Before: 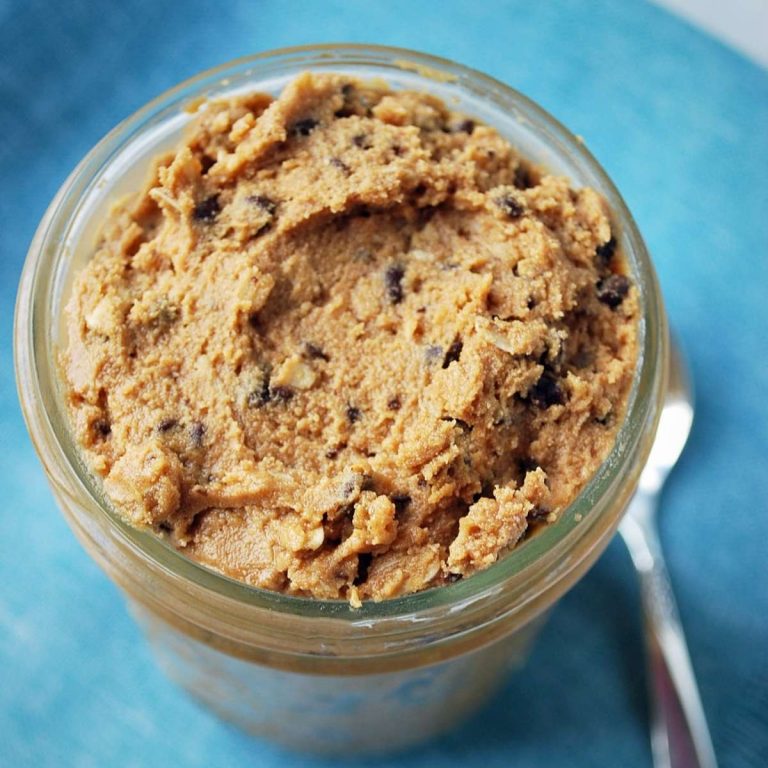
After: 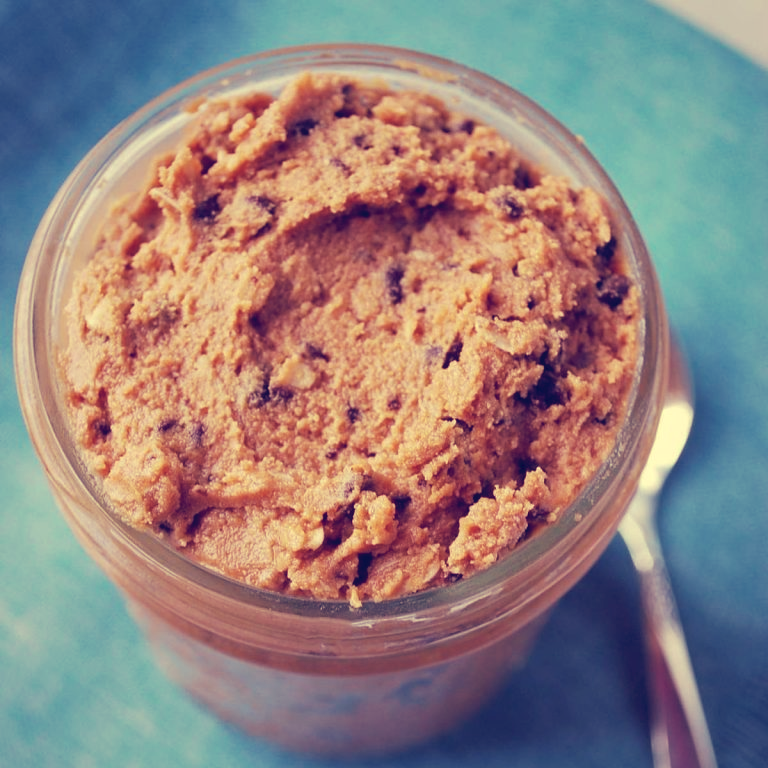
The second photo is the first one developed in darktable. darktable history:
tone curve: curves: ch0 [(0, 0) (0.003, 0.051) (0.011, 0.054) (0.025, 0.056) (0.044, 0.07) (0.069, 0.092) (0.1, 0.119) (0.136, 0.149) (0.177, 0.189) (0.224, 0.231) (0.277, 0.278) (0.335, 0.329) (0.399, 0.386) (0.468, 0.454) (0.543, 0.524) (0.623, 0.603) (0.709, 0.687) (0.801, 0.776) (0.898, 0.878) (1, 1)], preserve colors none
color look up table: target L [99.25, 94.58, 93.67, 87.27, 86.04, 77.94, 70.26, 65.36, 65.71, 57.95, 53.99, 40.42, 31.97, 12.13, 201.23, 71.08, 71.52, 68.25, 63.21, 55.3, 55.31, 53.39, 46.28, 34.69, 34.84, 16.52, 85.72, 82.11, 67.25, 60.73, 58.98, 50.74, 39.42, 43.68, 45.75, 36.53, 24.45, 28.46, 18.92, 10.24, 89.57, 84.21, 78.9, 66.71, 65.96, 67.57, 47.94, 40.75, 5.894], target a [-21.03, -18.45, -1.781, -73.01, -50.32, -21.45, -62.44, -54.39, -5.291, -6.846, -28.79, -30.79, 5.889, 16.32, 0, 39.57, 16.62, 49.09, 65.65, 81.72, 49.93, 30.82, 54.13, 32.48, 61.4, 42.17, 15.48, 30.12, 31.63, 79.97, 42.41, 55.8, 9.122, 70.42, 74.58, 66.28, 9.282, 35.25, 41.16, 35.43, -57.91, -17.01, -51.45, -34.41, -44.54, -0.235, -24.35, 11.53, 17.87], target b [70.3, 29.65, 41.21, 56.85, 28.98, 62.84, 51.77, 27.04, 28.85, 5.805, 27.43, -1.805, 12.24, -22.96, -0.001, 26.74, 57.44, 57.41, 5.957, 29.88, 9.967, 12.77, 34.15, 4.513, 5.701, -17.83, 17.55, 0.762, -19.58, -26.77, -1.93, -25.16, -60.27, -50.11, -8.898, -35.52, -50.68, -18.31, -77.21, -49.63, 11.23, 7.189, 0.83, -20.47, 1.361, -0.673, -19.52, -11.73, -41.61], num patches 49
